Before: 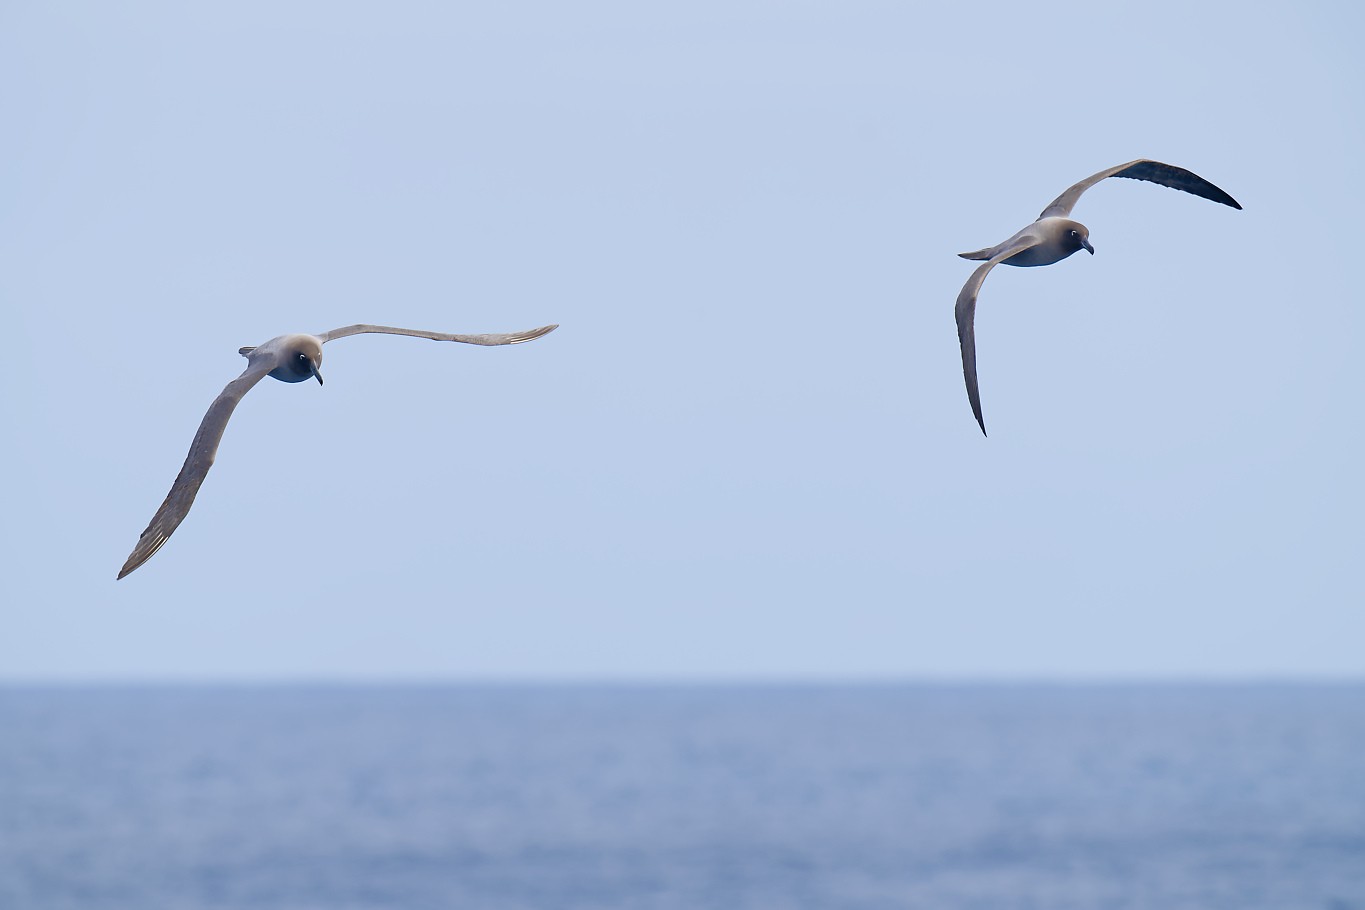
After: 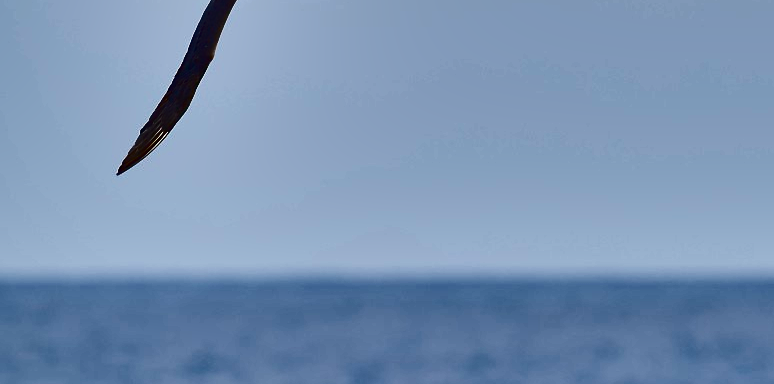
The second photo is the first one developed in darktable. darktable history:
crop: top 44.609%, right 43.289%, bottom 13.12%
shadows and highlights: shadows 20.92, highlights -81.68, soften with gaussian
contrast brightness saturation: contrast 0.205, brightness -0.104, saturation 0.214
tone equalizer: on, module defaults
haze removal: compatibility mode true, adaptive false
exposure: black level correction -0.002, exposure 0.706 EV, compensate exposure bias true, compensate highlight preservation false
base curve: curves: ch0 [(0, 0) (0.036, 0.025) (0.121, 0.166) (0.206, 0.329) (0.605, 0.79) (1, 1)], preserve colors none
